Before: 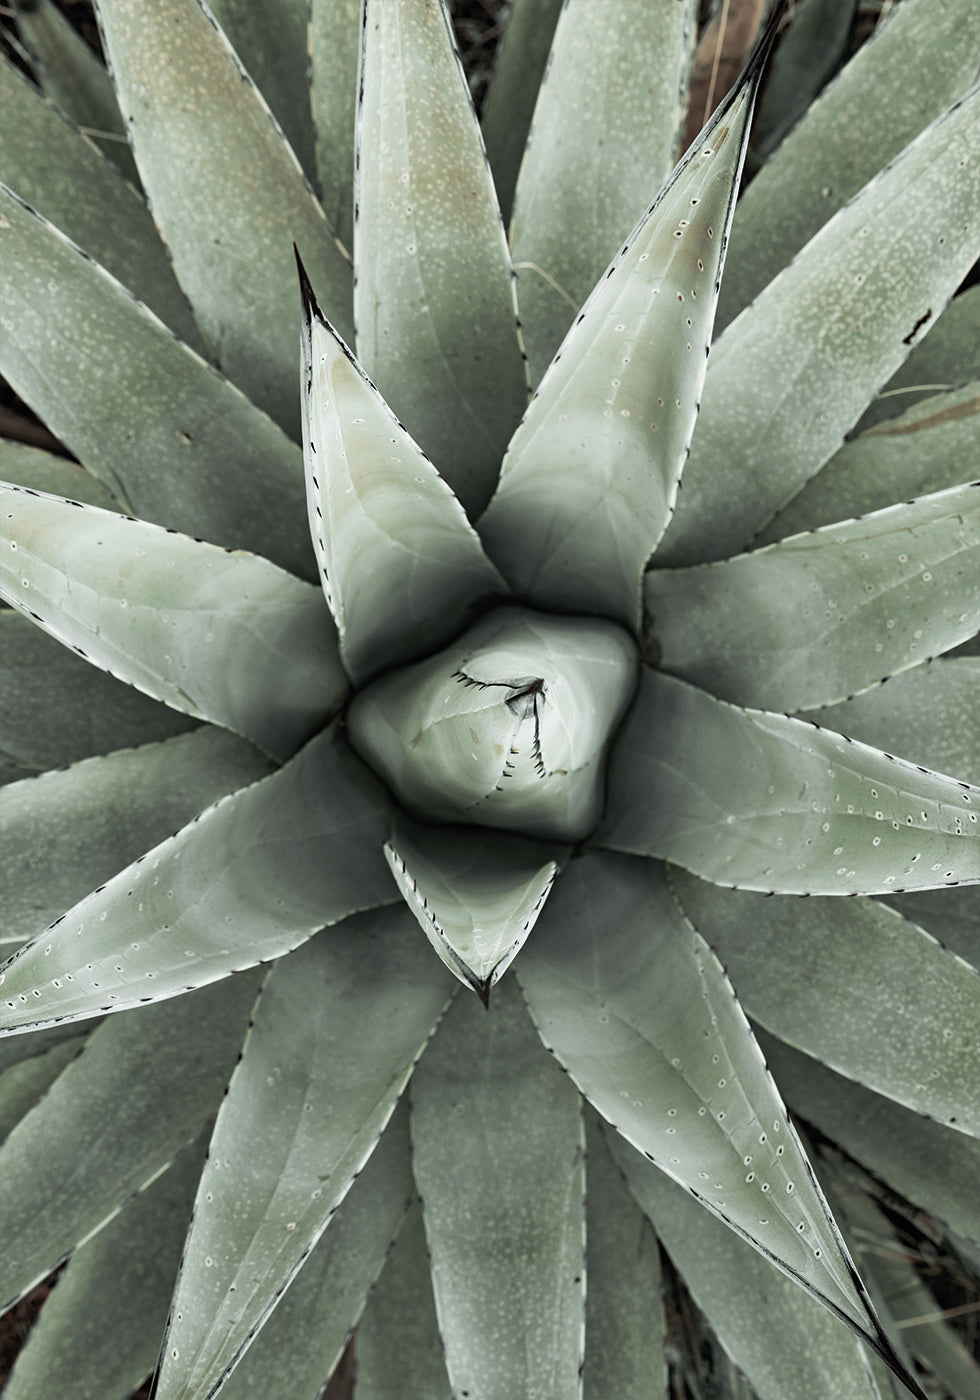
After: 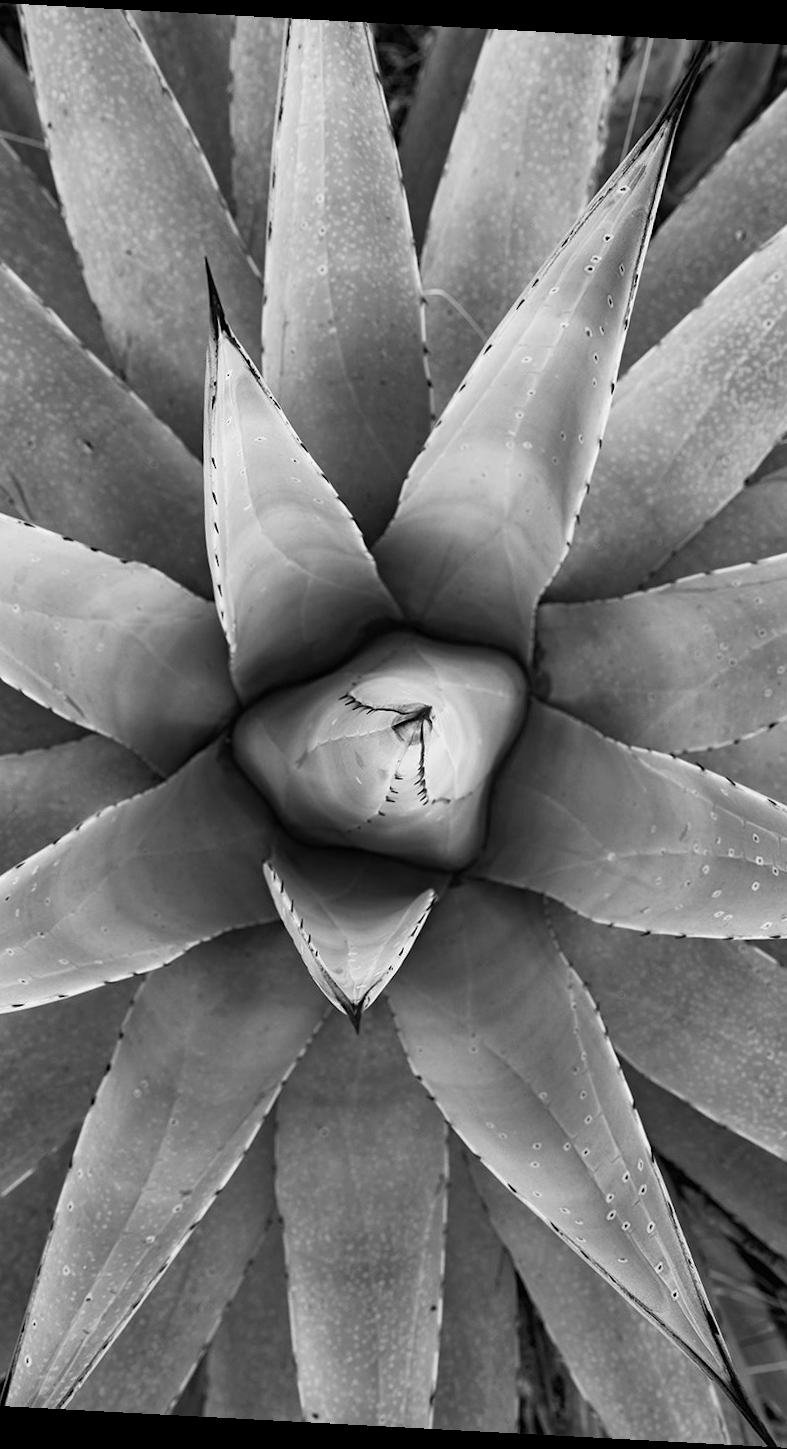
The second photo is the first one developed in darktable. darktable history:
color calibration: output gray [0.21, 0.42, 0.37, 0], illuminant as shot in camera, x 0.358, y 0.373, temperature 4628.91 K, saturation algorithm version 1 (2020)
crop and rotate: angle -3.05°, left 14.198%, top 0.035%, right 11.016%, bottom 0.029%
